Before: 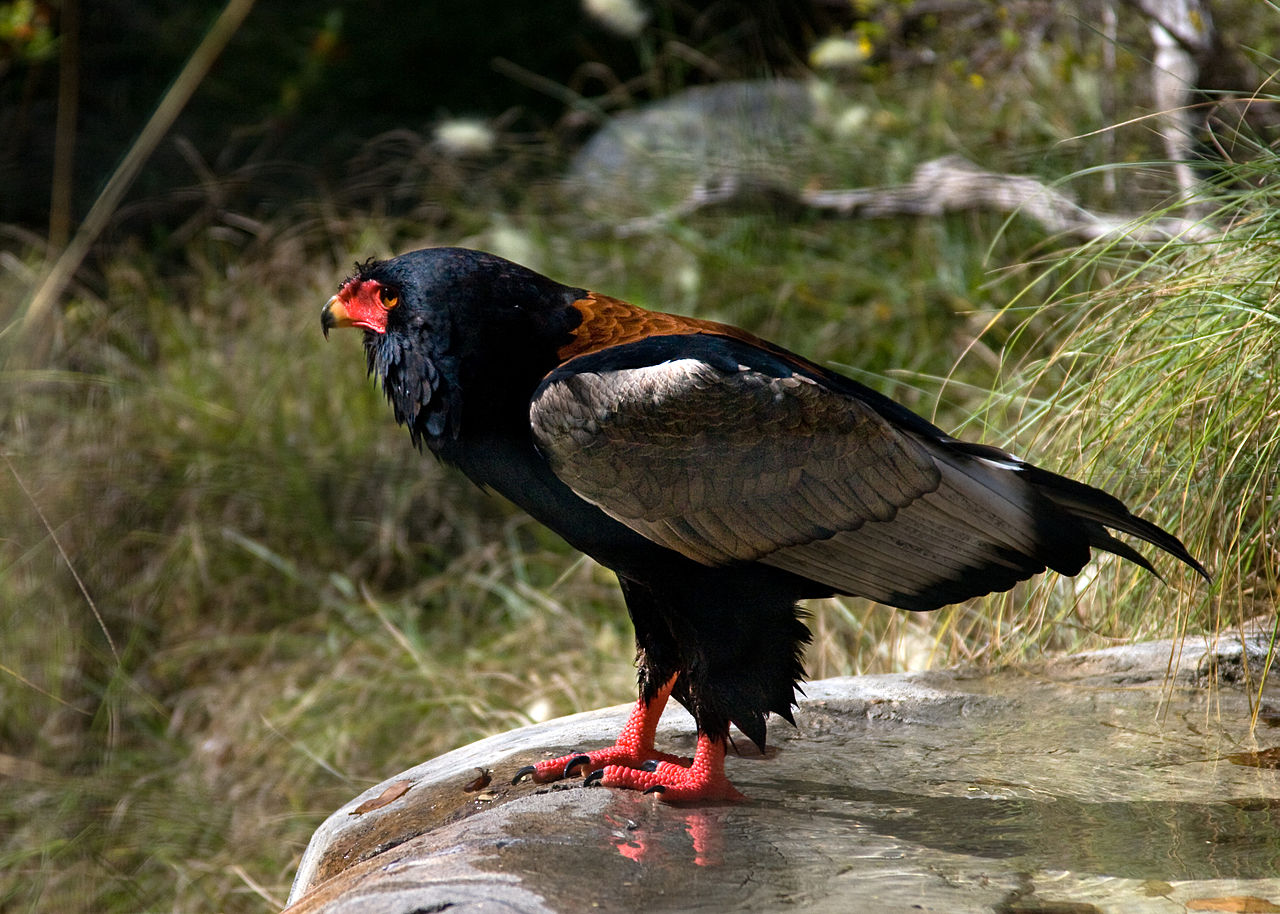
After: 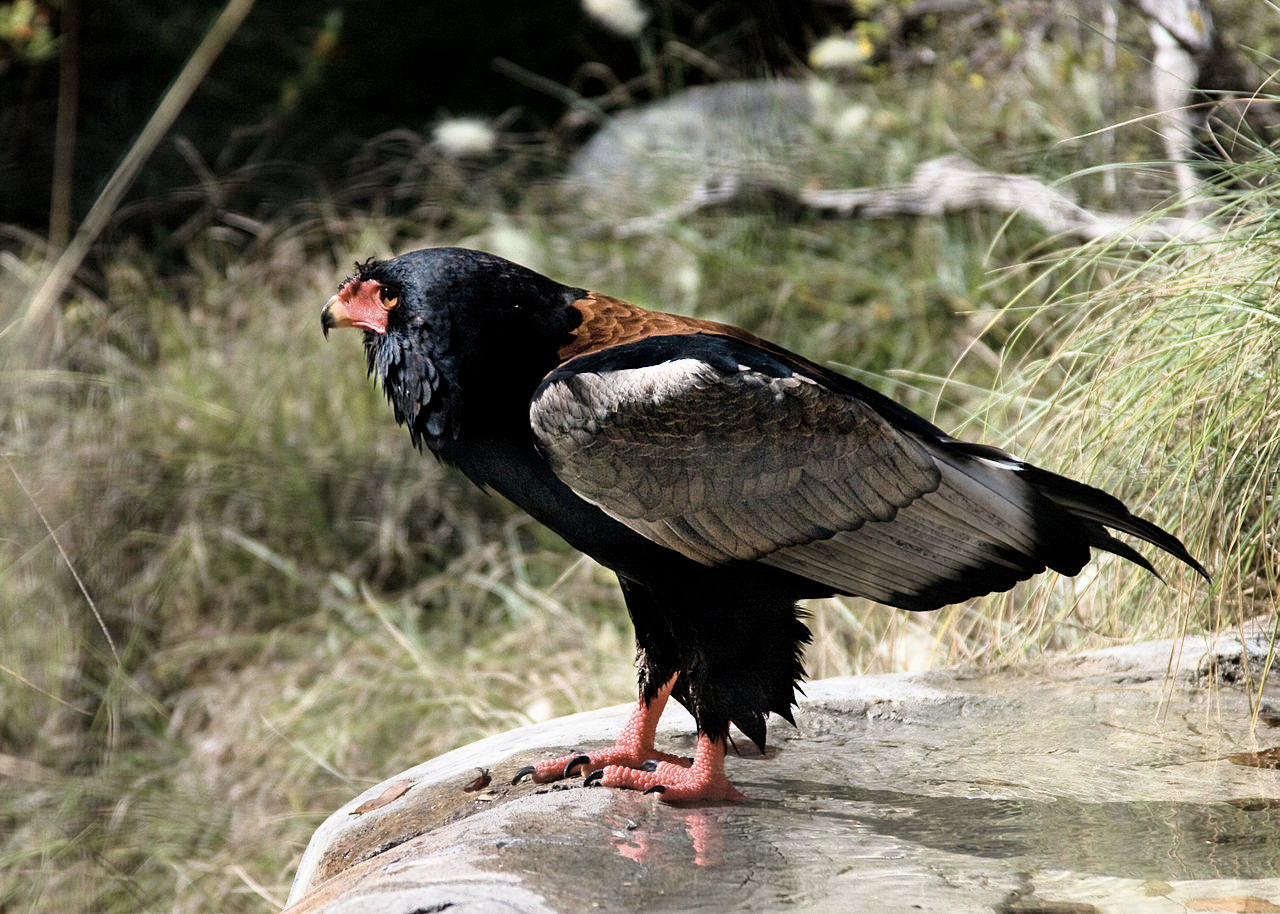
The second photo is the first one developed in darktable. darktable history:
contrast brightness saturation: contrast 0.102, saturation -0.371
exposure: black level correction 0, exposure 1.103 EV, compensate highlight preservation false
filmic rgb: black relative exposure -7.98 EV, white relative exposure 4.05 EV, hardness 4.15, iterations of high-quality reconstruction 10
